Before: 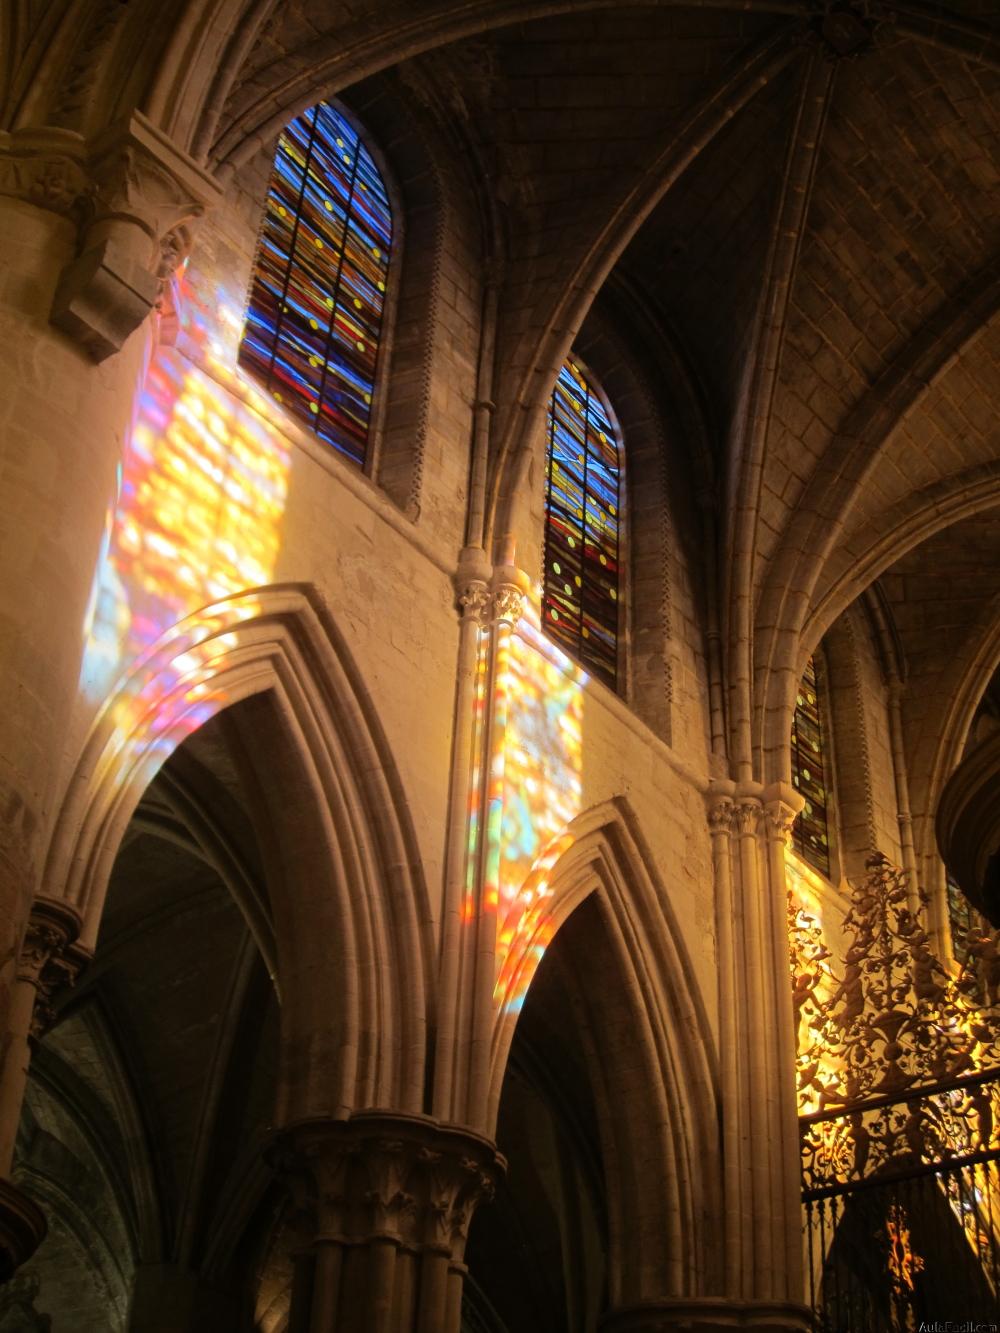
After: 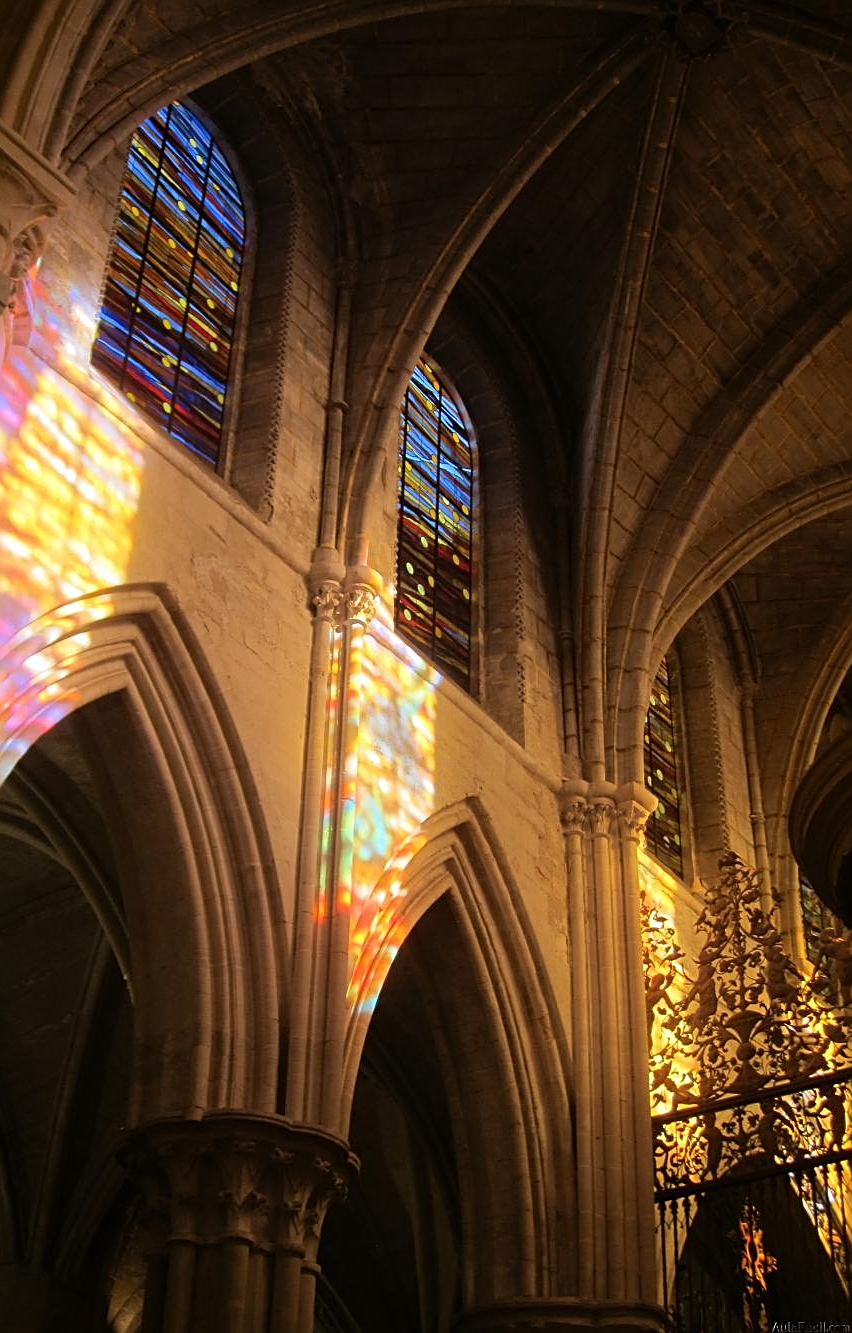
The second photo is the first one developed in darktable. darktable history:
crop and rotate: left 14.735%
sharpen: on, module defaults
